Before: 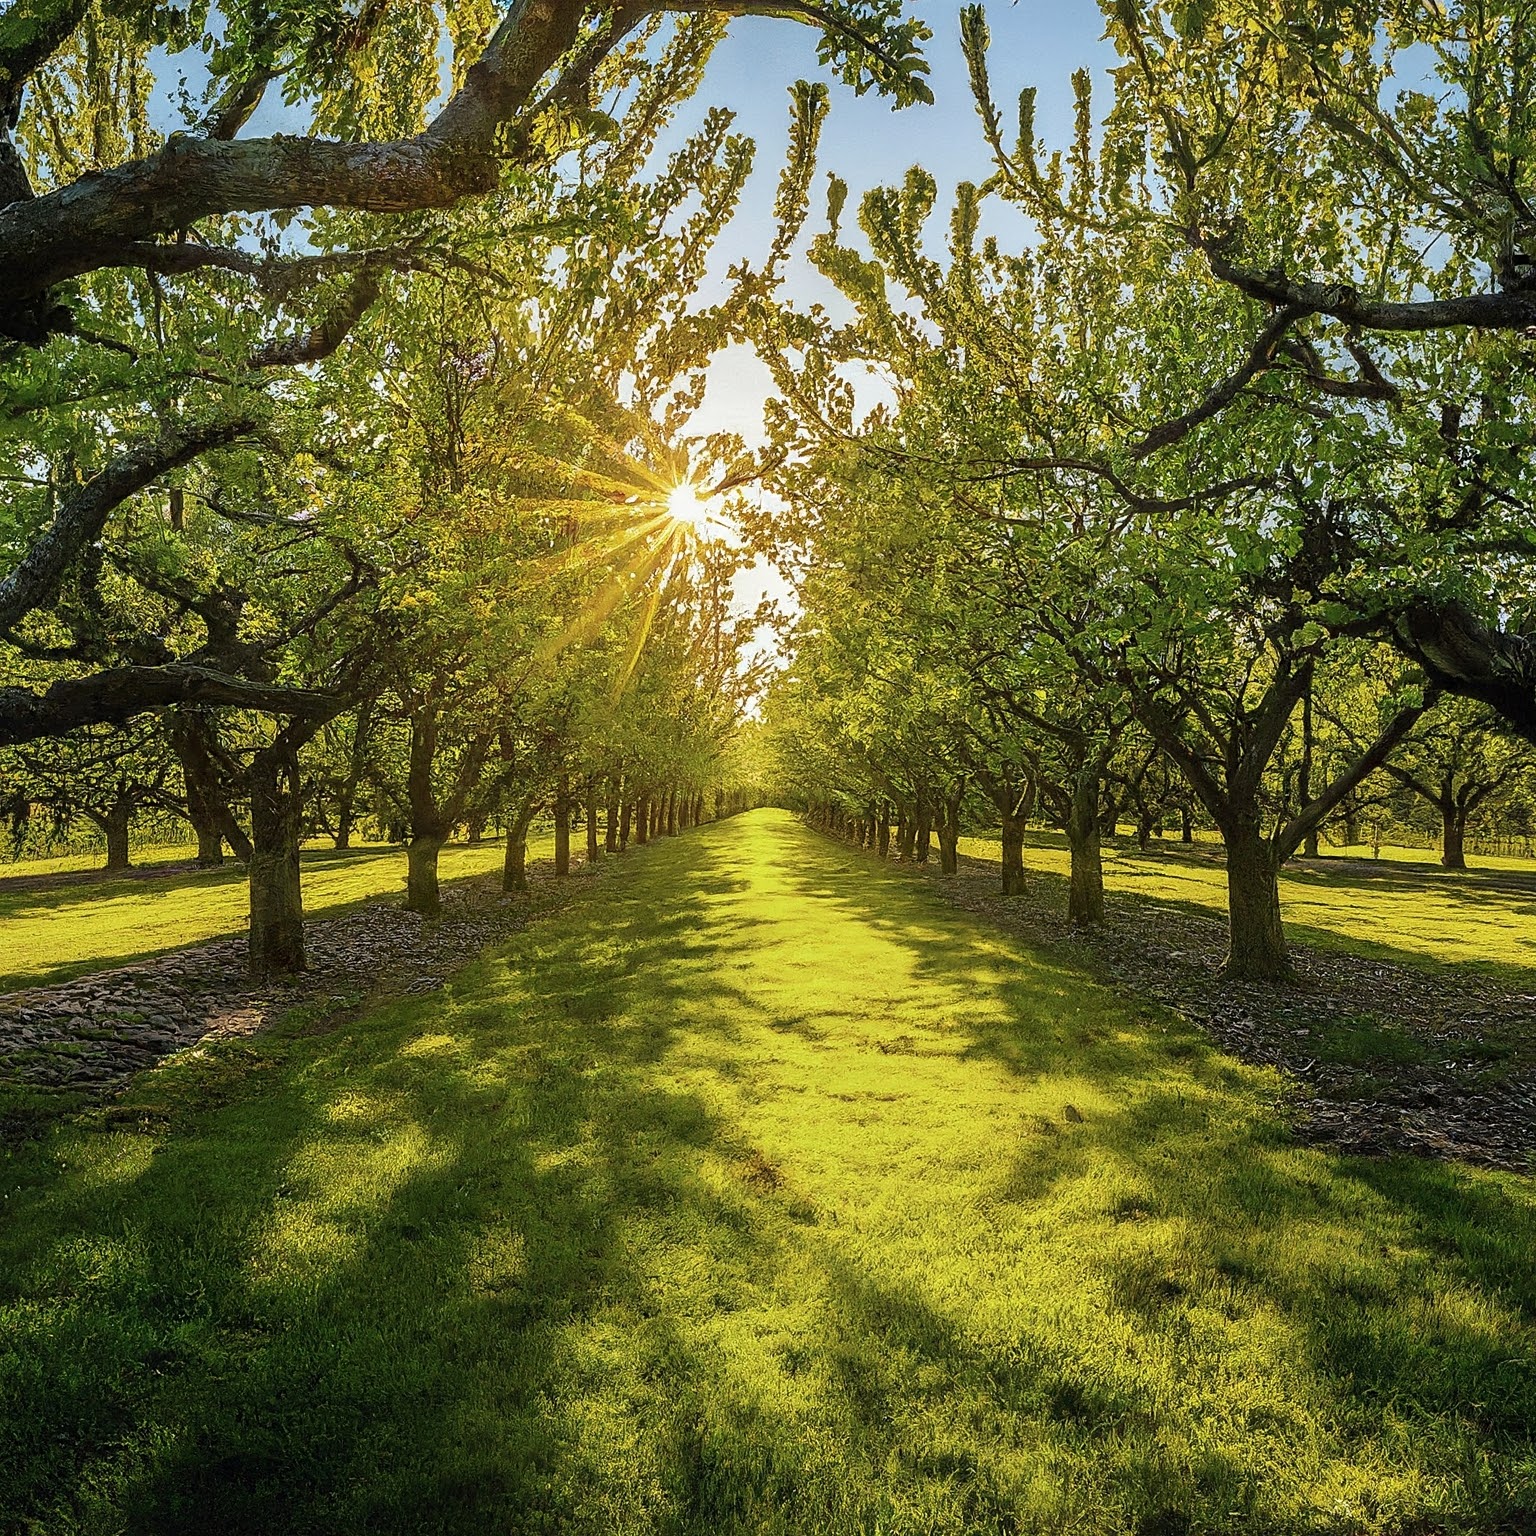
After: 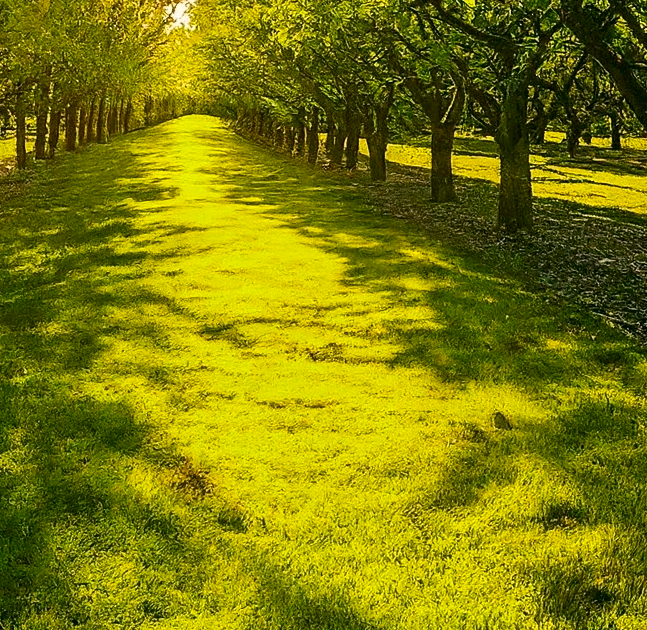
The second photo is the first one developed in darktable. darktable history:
crop: left 37.221%, top 45.169%, right 20.63%, bottom 13.777%
color correction: highlights a* 4.02, highlights b* 4.98, shadows a* -7.55, shadows b* 4.98
contrast brightness saturation: contrast 0.16, saturation 0.32
